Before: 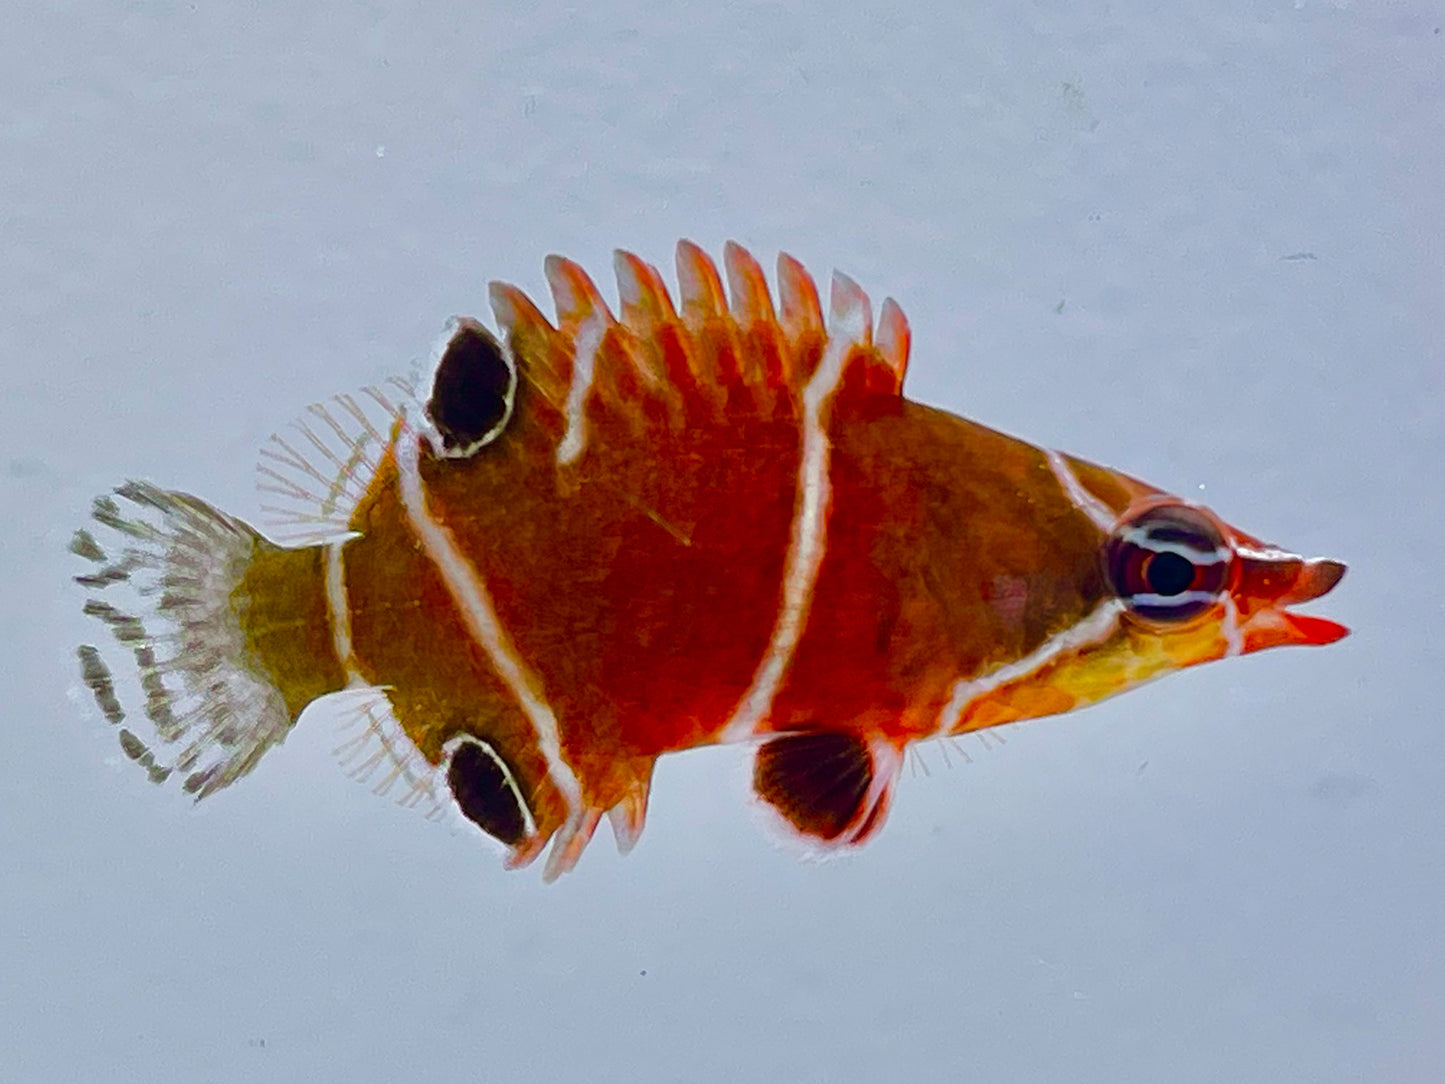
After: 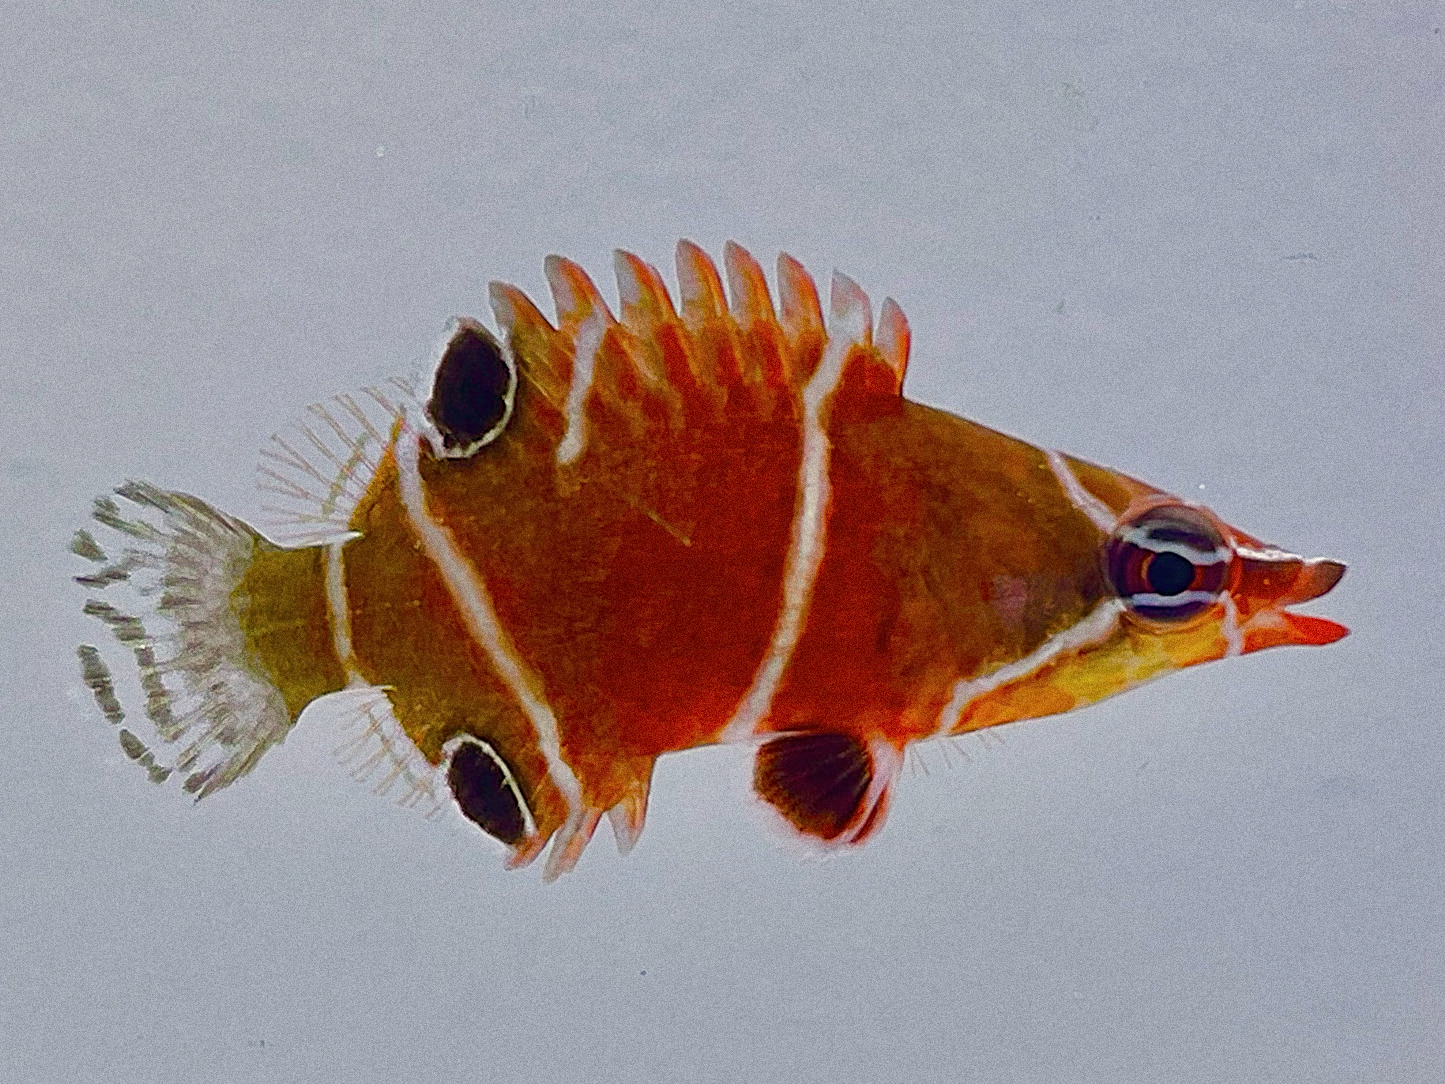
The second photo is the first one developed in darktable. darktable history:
white balance: red 0.978, blue 0.999
sharpen: on, module defaults
color correction: highlights a* 3.84, highlights b* 5.07
exposure: compensate highlight preservation false
color balance: contrast -15%
grain: coarseness 0.09 ISO, strength 40%
